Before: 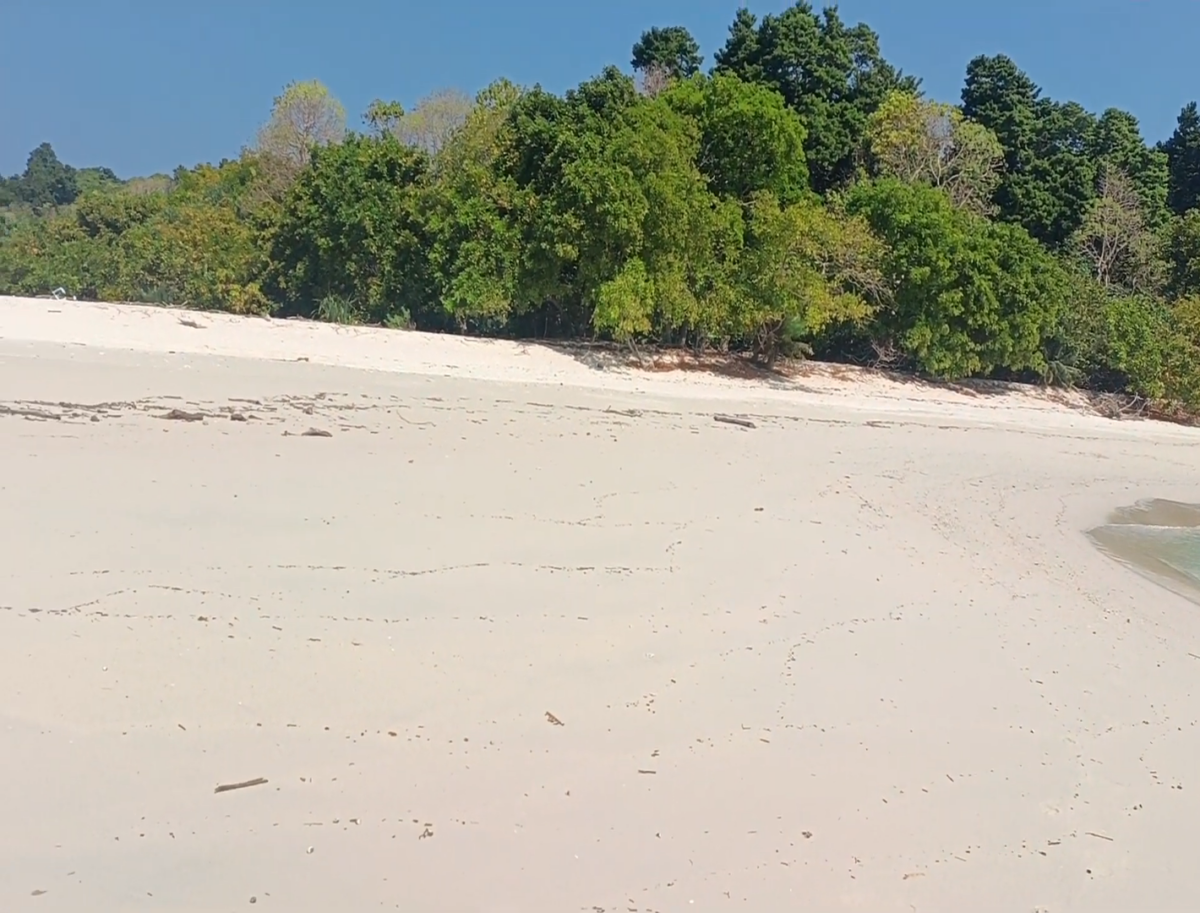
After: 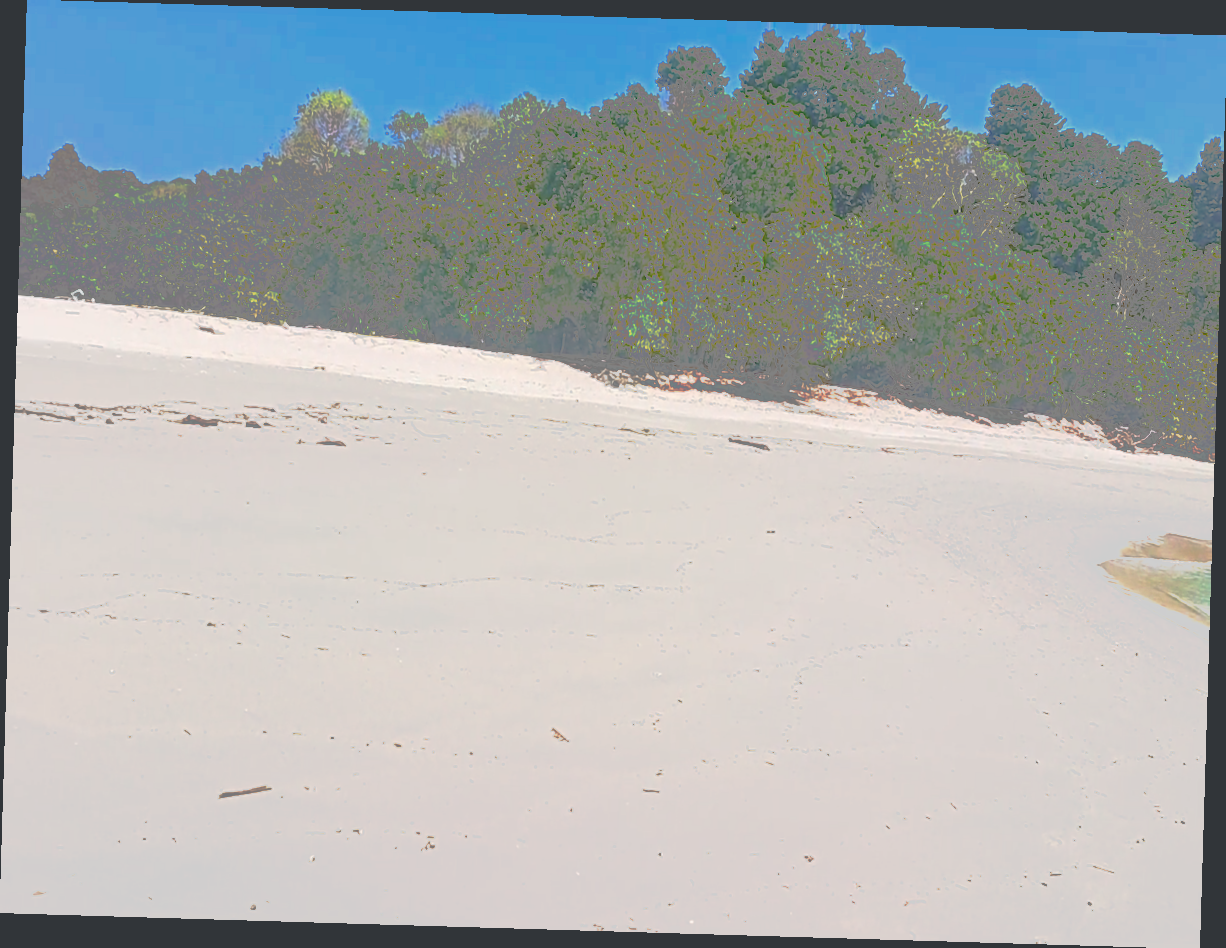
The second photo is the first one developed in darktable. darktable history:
tone curve: curves: ch0 [(0, 0) (0.003, 0.011) (0.011, 0.043) (0.025, 0.133) (0.044, 0.226) (0.069, 0.303) (0.1, 0.371) (0.136, 0.429) (0.177, 0.482) (0.224, 0.516) (0.277, 0.539) (0.335, 0.535) (0.399, 0.517) (0.468, 0.498) (0.543, 0.523) (0.623, 0.655) (0.709, 0.83) (0.801, 0.827) (0.898, 0.89) (1, 1)], preserve colors none
rotate and perspective: rotation 1.72°, automatic cropping off
white balance: red 0.967, blue 1.049
color balance rgb: shadows lift › chroma 2%, shadows lift › hue 250°, power › hue 326.4°, highlights gain › chroma 2%, highlights gain › hue 64.8°, global offset › luminance 0.5%, global offset › hue 58.8°, perceptual saturation grading › highlights -25%, perceptual saturation grading › shadows 30%, global vibrance 15%
